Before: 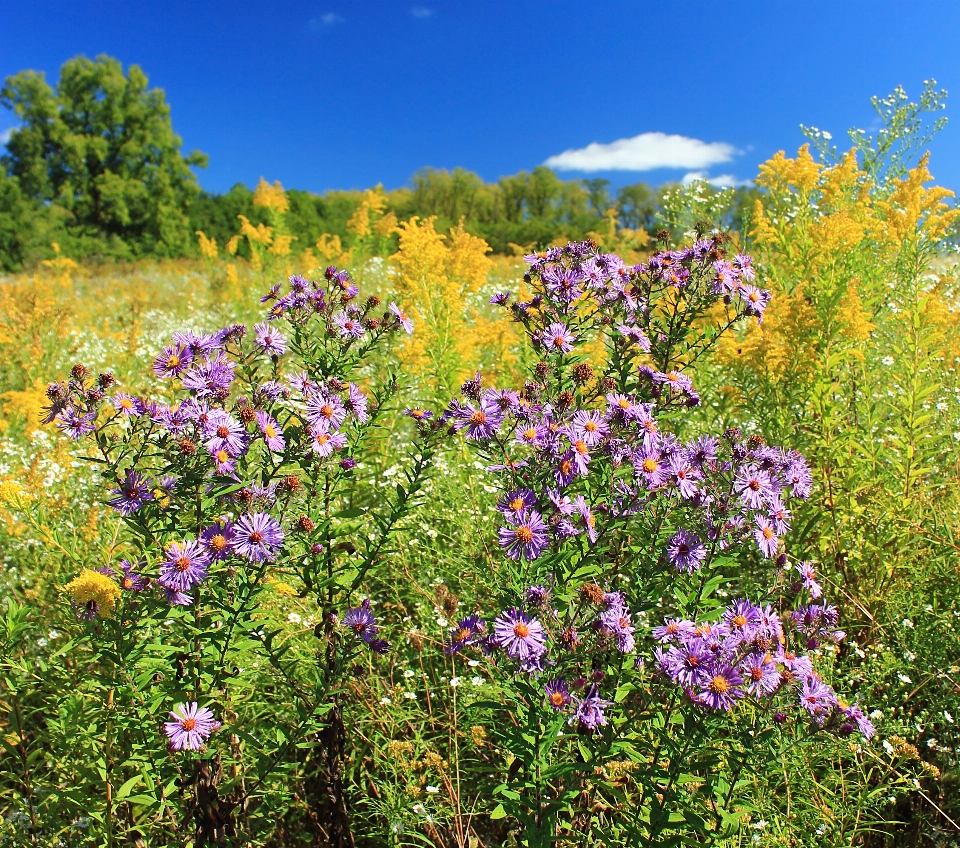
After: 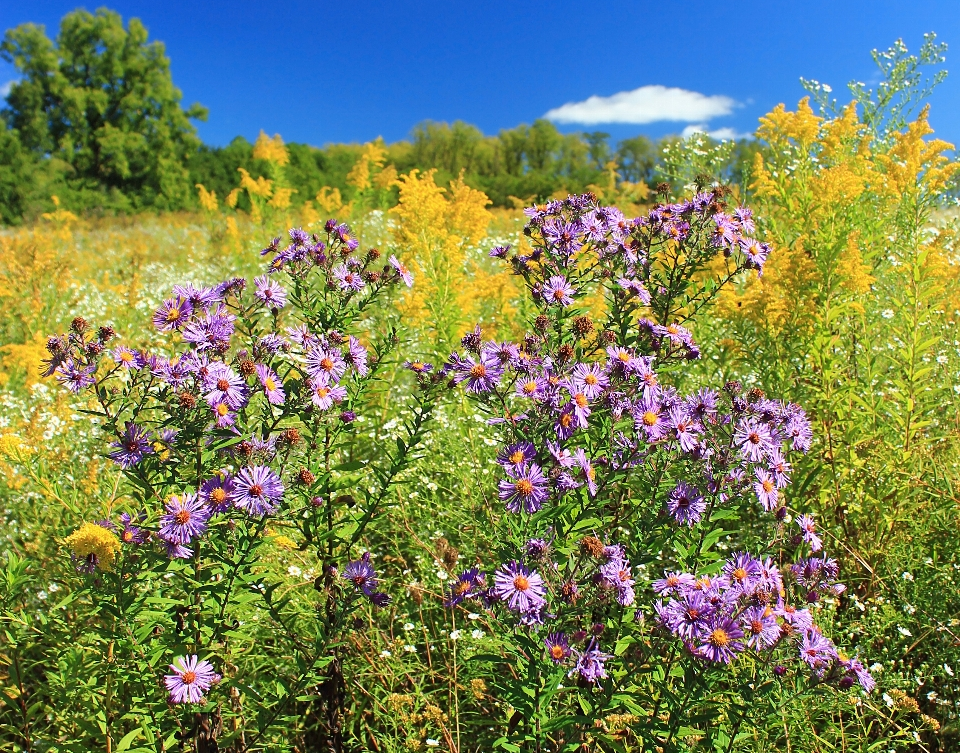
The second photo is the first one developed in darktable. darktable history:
crop and rotate: top 5.592%, bottom 5.599%
